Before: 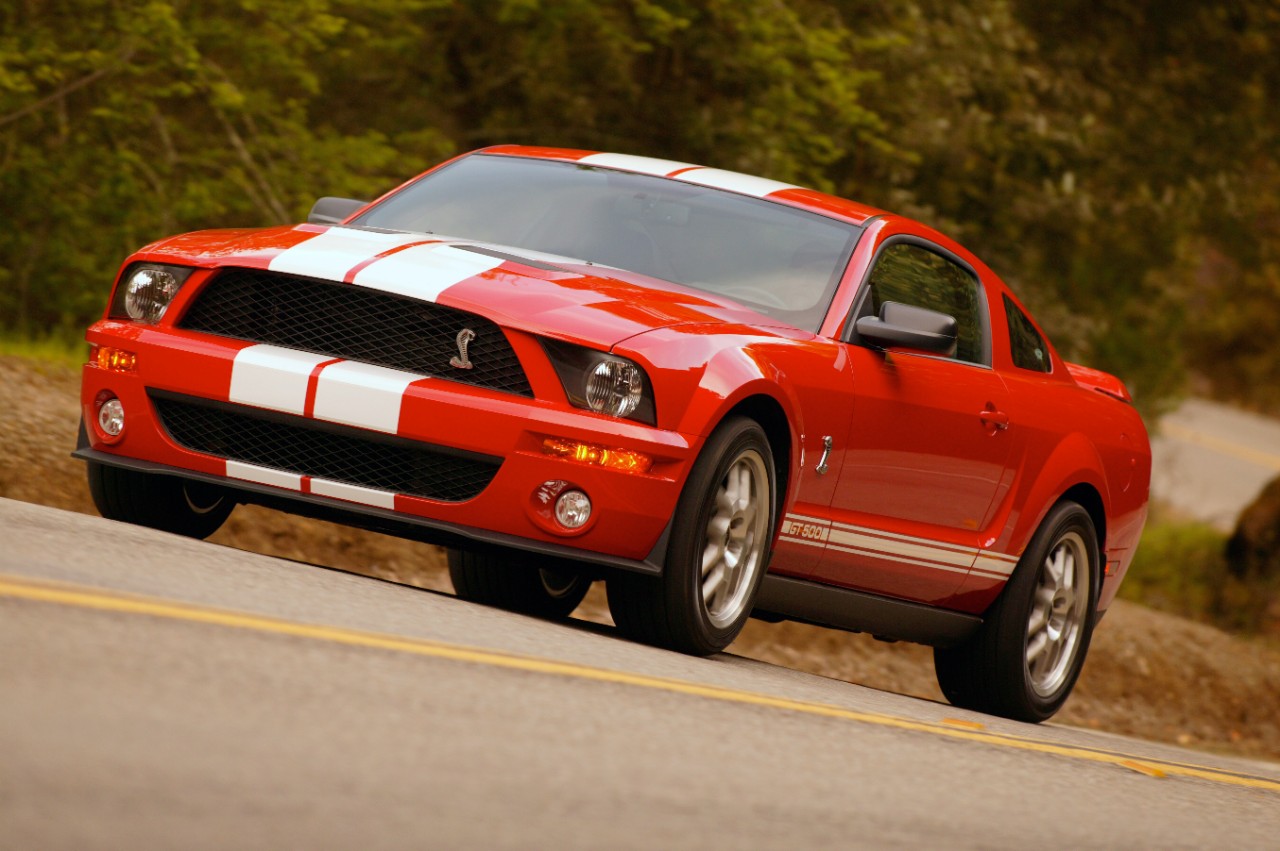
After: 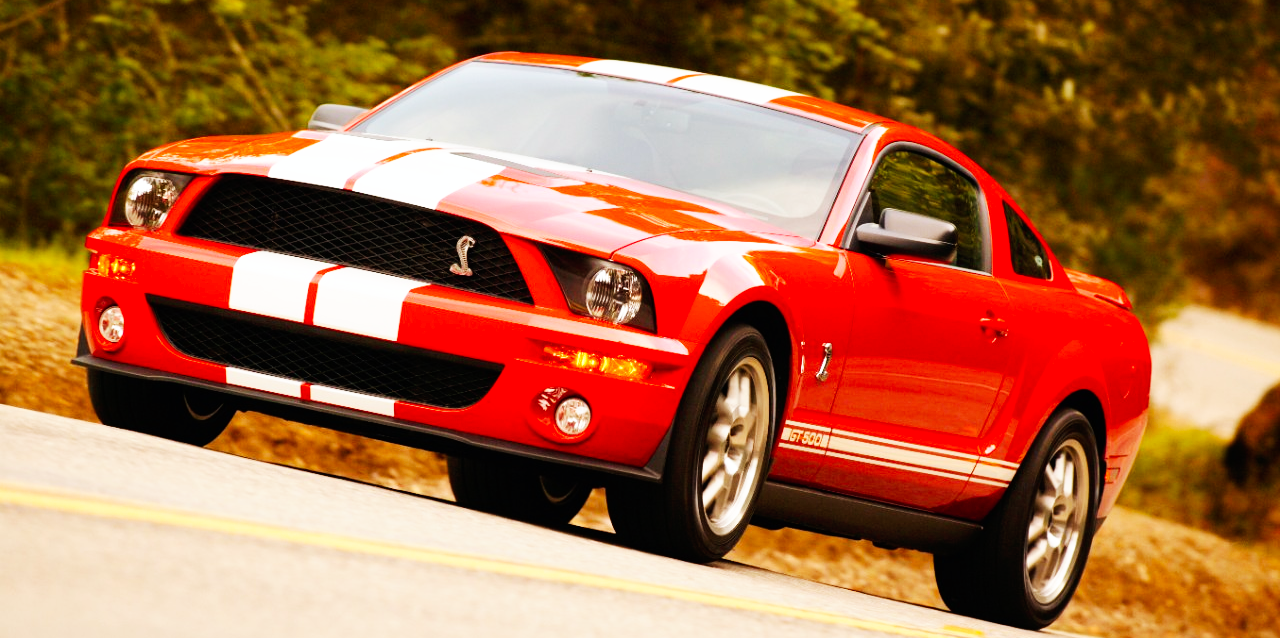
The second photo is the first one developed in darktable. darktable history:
base curve: curves: ch0 [(0, 0) (0.007, 0.004) (0.027, 0.03) (0.046, 0.07) (0.207, 0.54) (0.442, 0.872) (0.673, 0.972) (1, 1)], preserve colors none
crop: top 11.042%, bottom 13.92%
color calibration: gray › normalize channels true, x 0.342, y 0.355, temperature 5136.18 K, gamut compression 0.021
